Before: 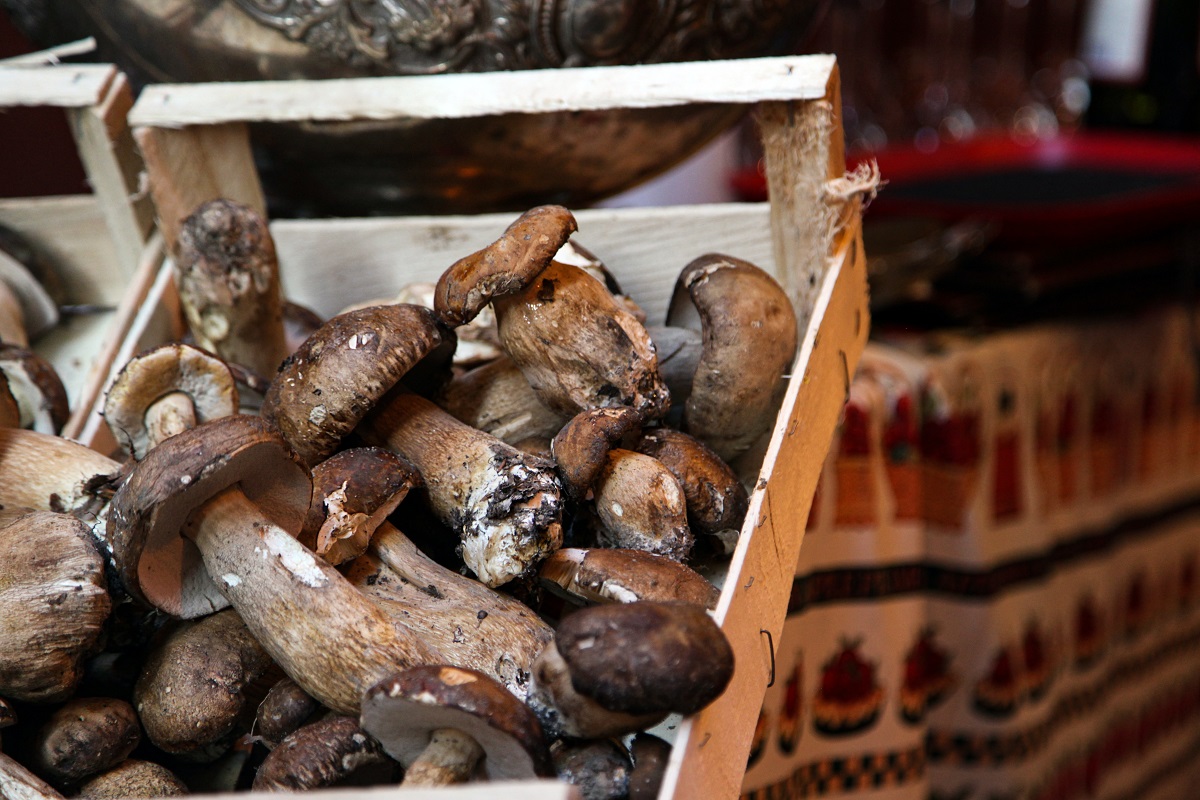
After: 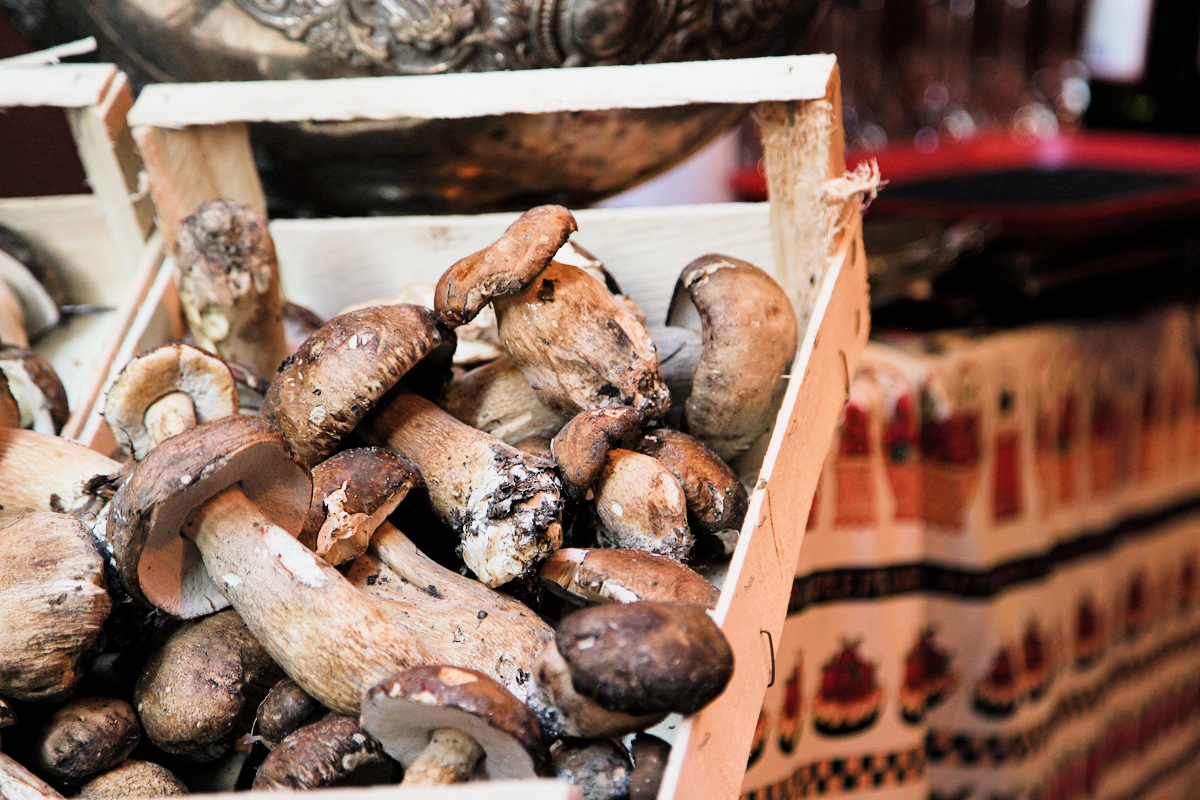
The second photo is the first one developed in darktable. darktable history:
exposure: black level correction 0, exposure 1.527 EV, compensate exposure bias true, compensate highlight preservation false
filmic rgb: black relative exposure -8.53 EV, white relative exposure 5.52 EV, hardness 3.37, contrast 1.025, color science v4 (2020)
